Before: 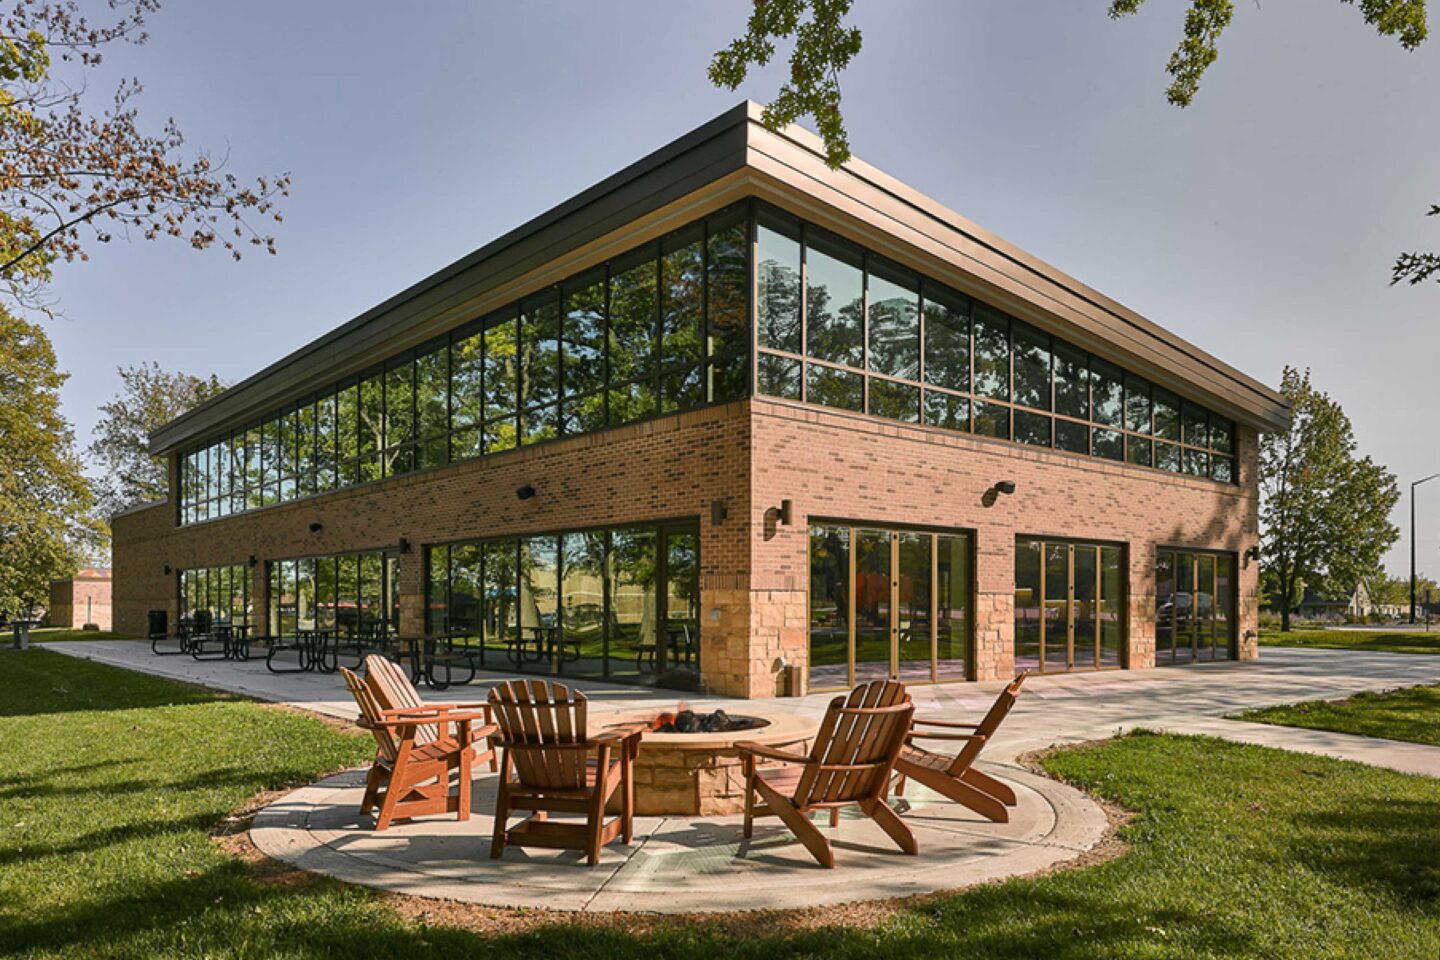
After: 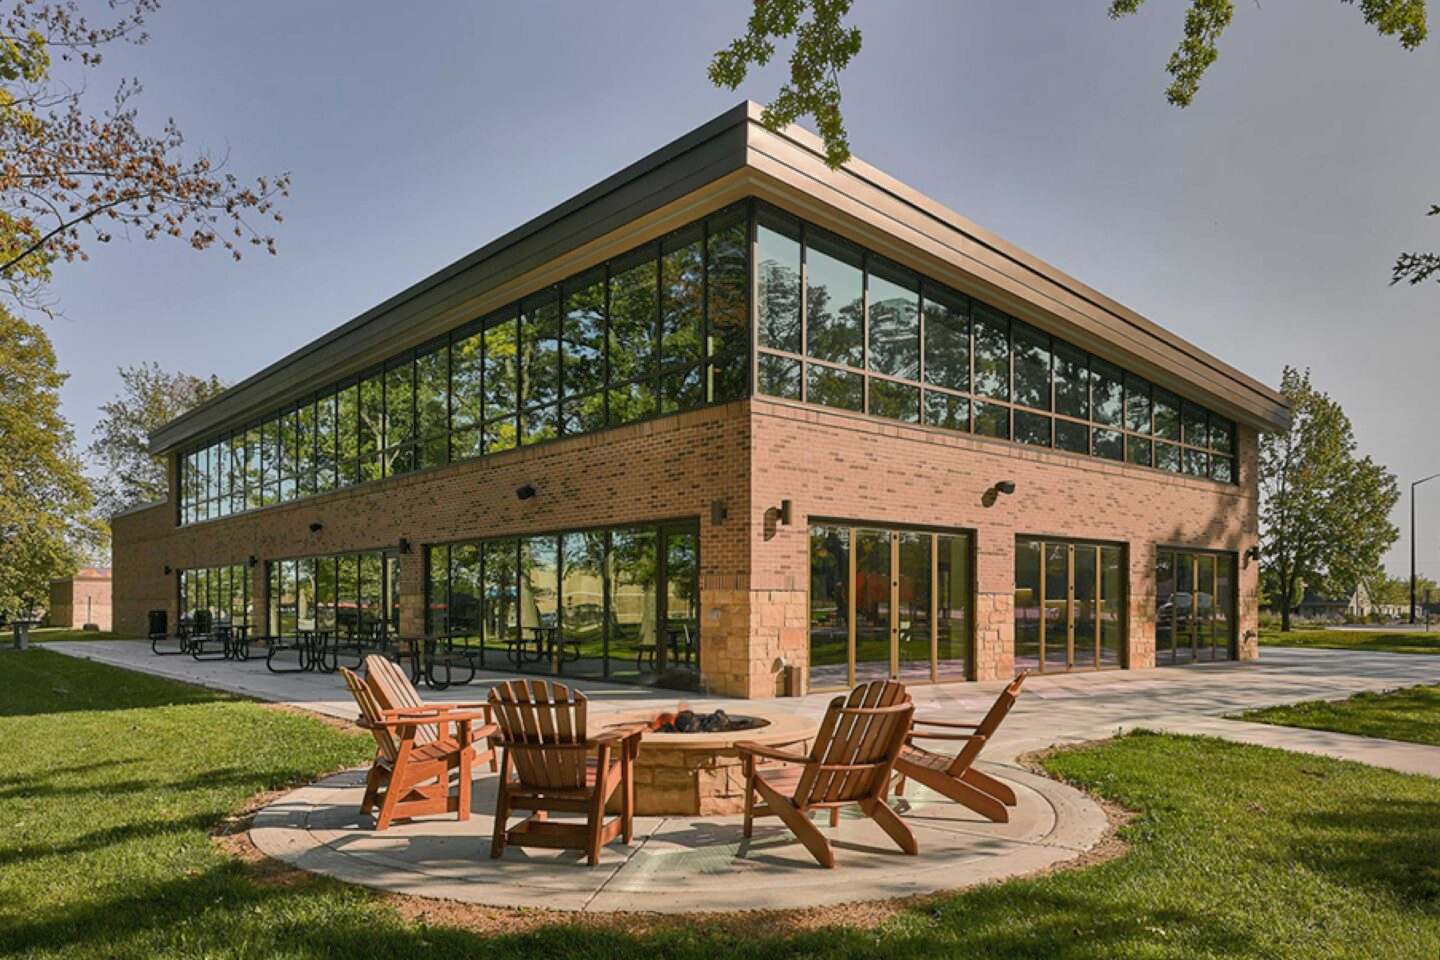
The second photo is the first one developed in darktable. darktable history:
shadows and highlights: shadows 39.7, highlights -59.67
